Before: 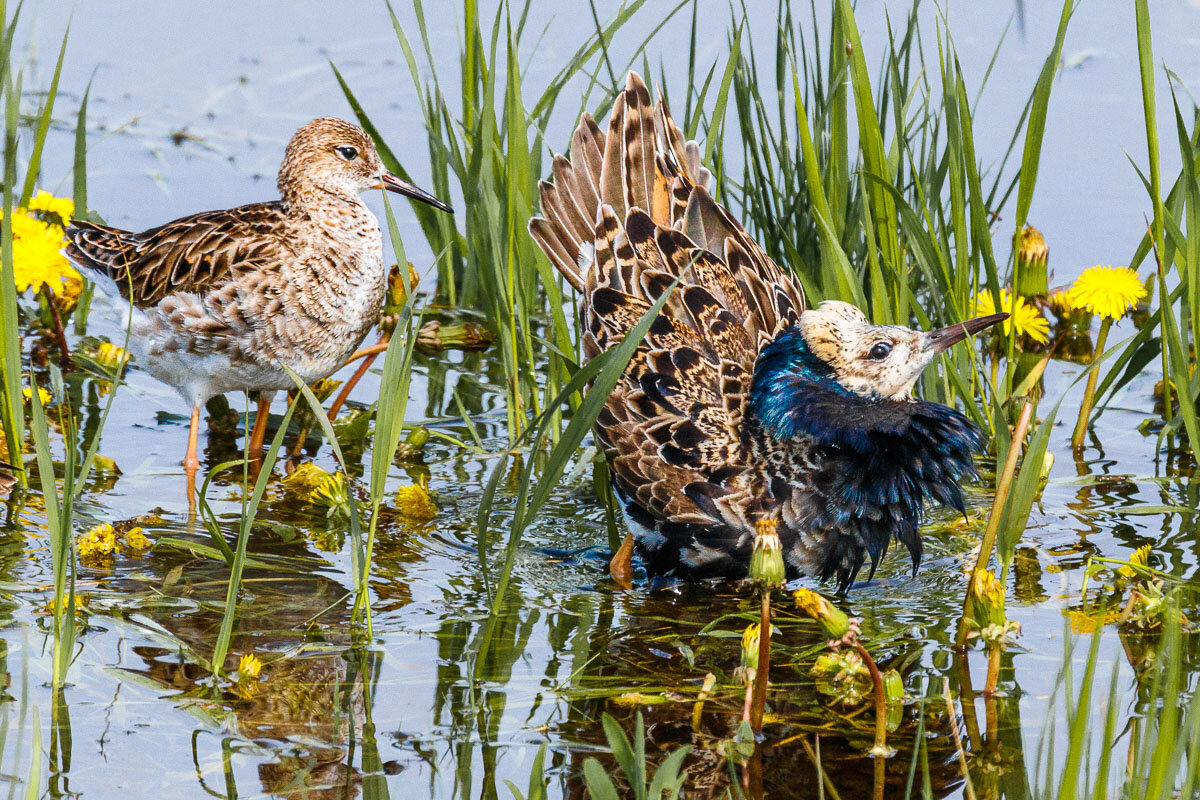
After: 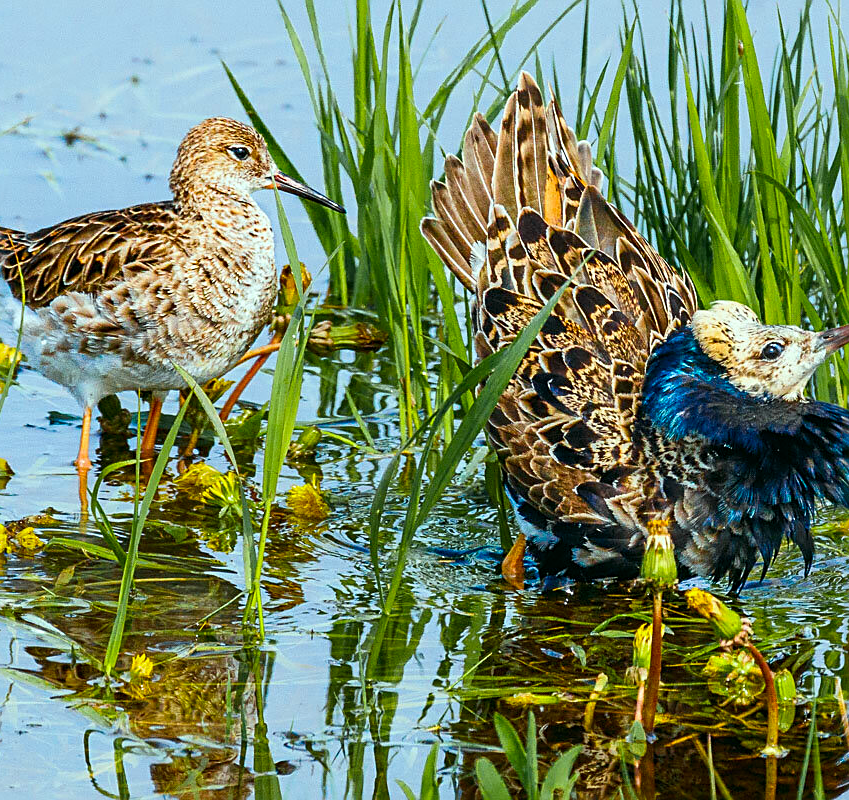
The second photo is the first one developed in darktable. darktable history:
crop and rotate: left 9.061%, right 20.142%
sharpen: on, module defaults
color correction: highlights a* -7.33, highlights b* 1.26, shadows a* -3.55, saturation 1.4
